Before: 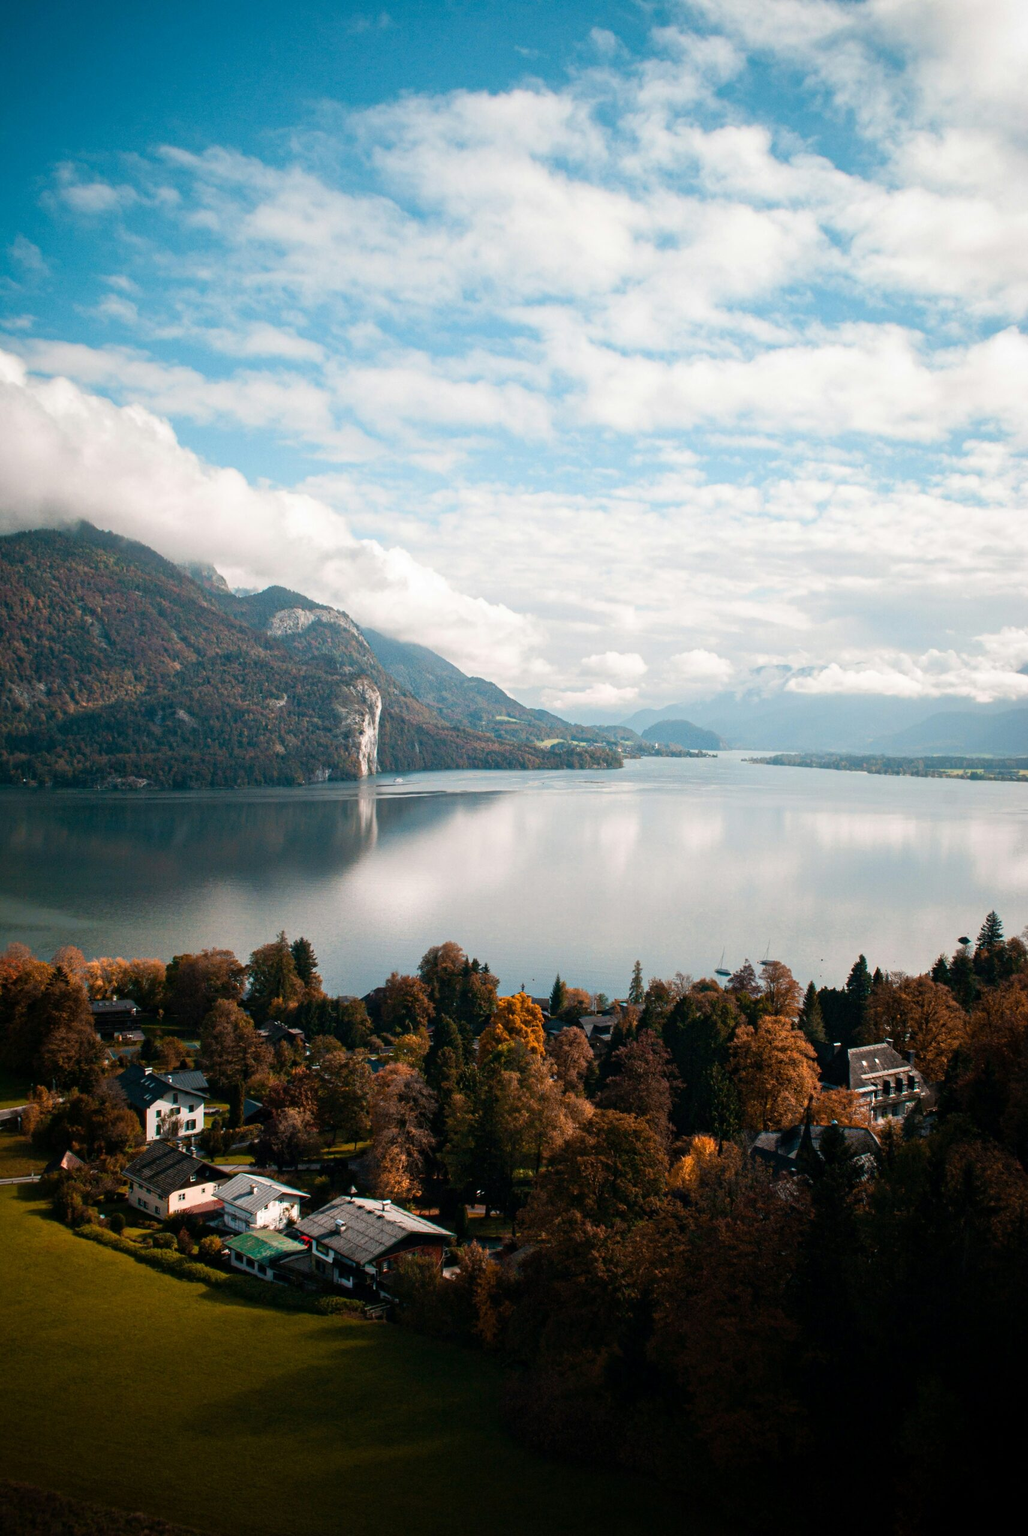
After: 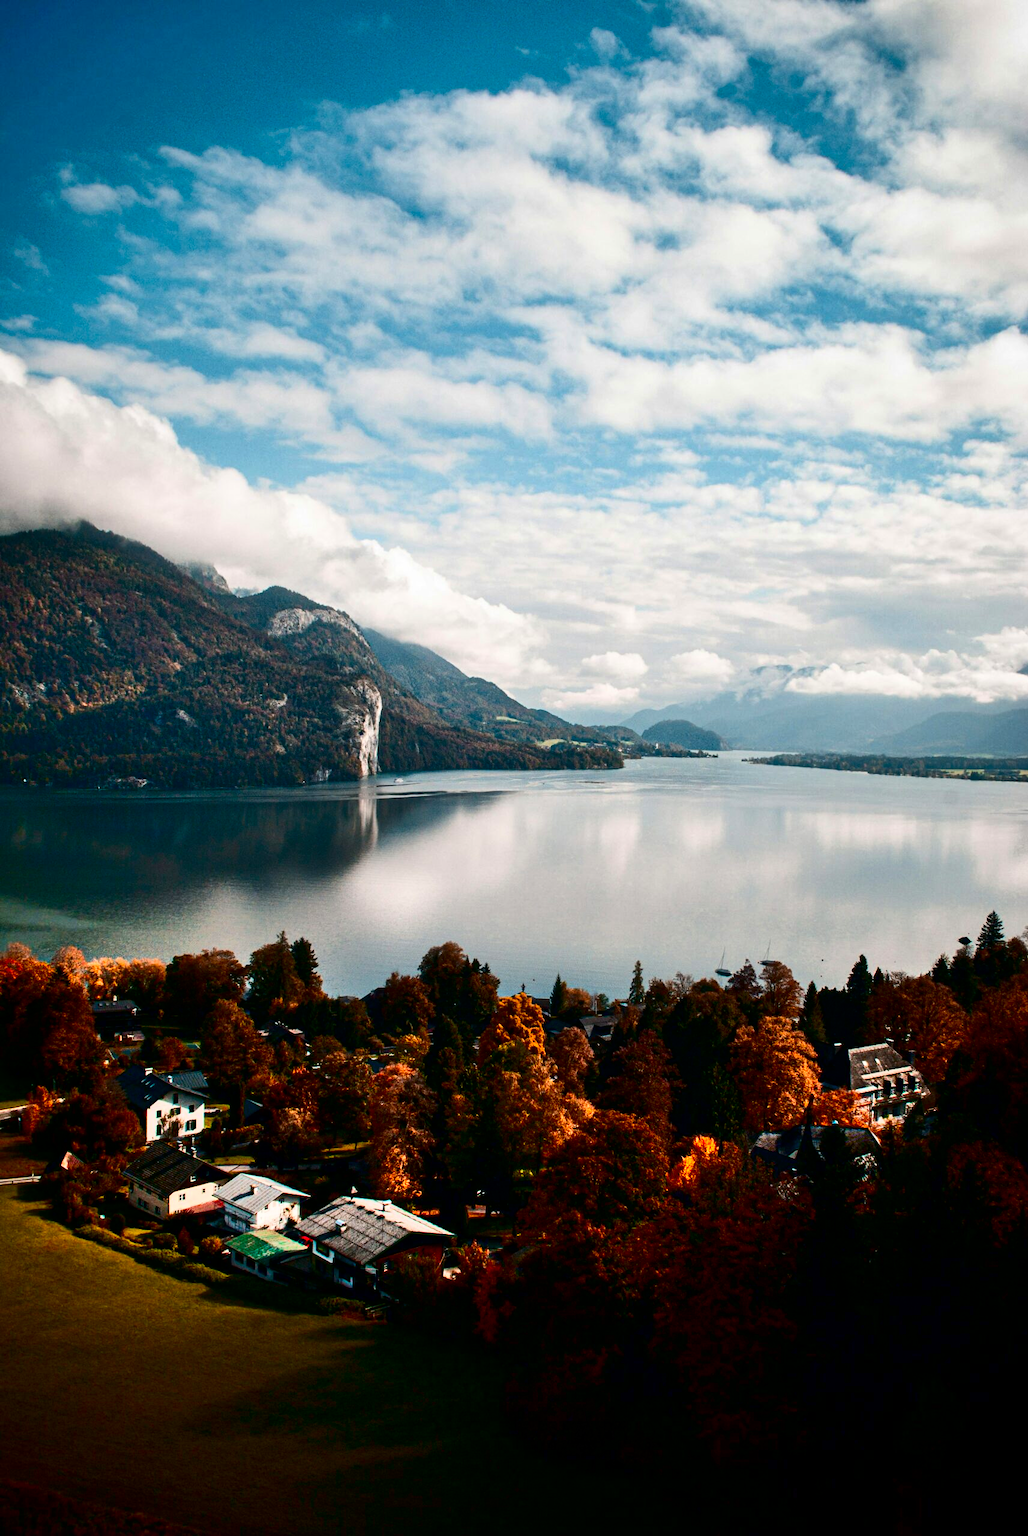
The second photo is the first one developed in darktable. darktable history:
shadows and highlights: shadows 60, soften with gaussian
contrast brightness saturation: contrast 0.24, brightness -0.24, saturation 0.14
